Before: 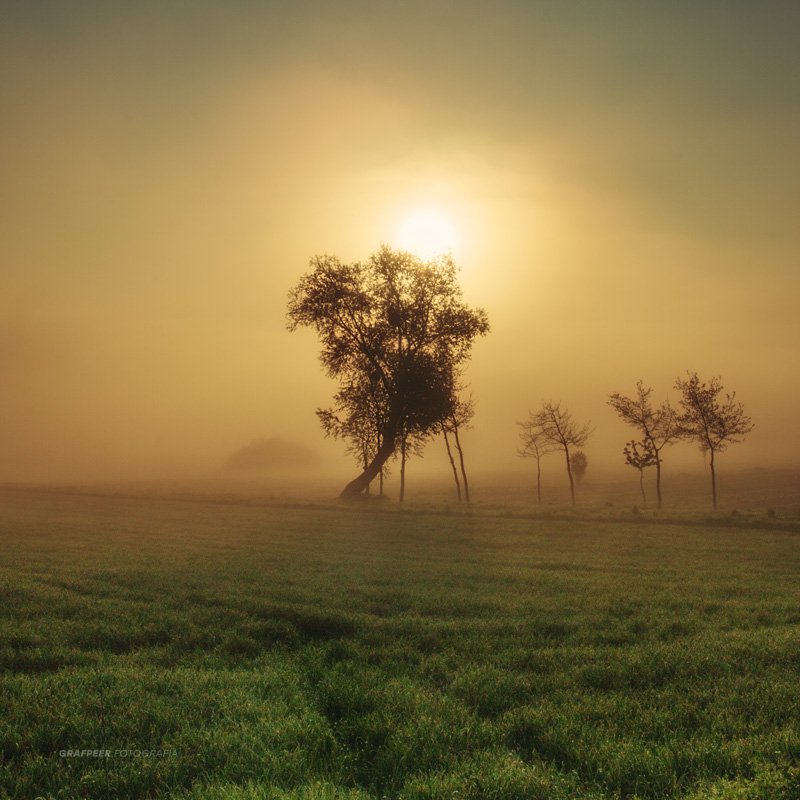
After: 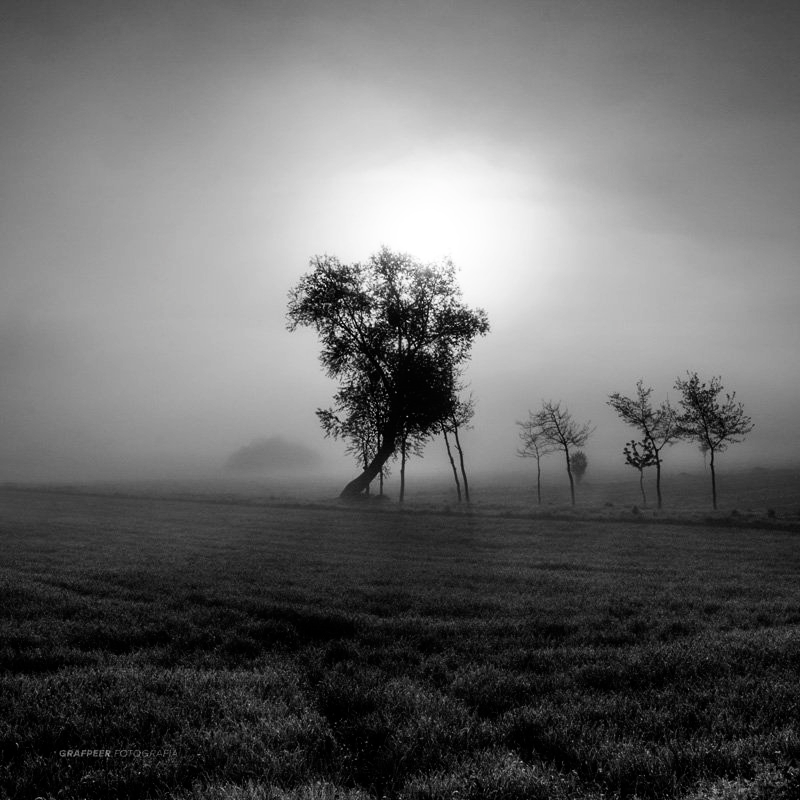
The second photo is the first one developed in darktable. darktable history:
color calibration: output gray [0.21, 0.42, 0.37, 0], illuminant Planckian (black body), x 0.352, y 0.352, temperature 4780.41 K
filmic rgb: black relative exposure -8.69 EV, white relative exposure 2.68 EV, target black luminance 0%, target white luminance 99.966%, hardness 6.26, latitude 75.58%, contrast 1.318, highlights saturation mix -5.59%, color science v6 (2022)
color balance rgb: perceptual saturation grading › global saturation 0.988%
sharpen: radius 2.904, amount 0.872, threshold 47.504
tone equalizer: -8 EV -0.444 EV, -7 EV -0.372 EV, -6 EV -0.307 EV, -5 EV -0.182 EV, -3 EV 0.228 EV, -2 EV 0.337 EV, -1 EV 0.388 EV, +0 EV 0.437 EV, edges refinement/feathering 500, mask exposure compensation -1.57 EV, preserve details no
